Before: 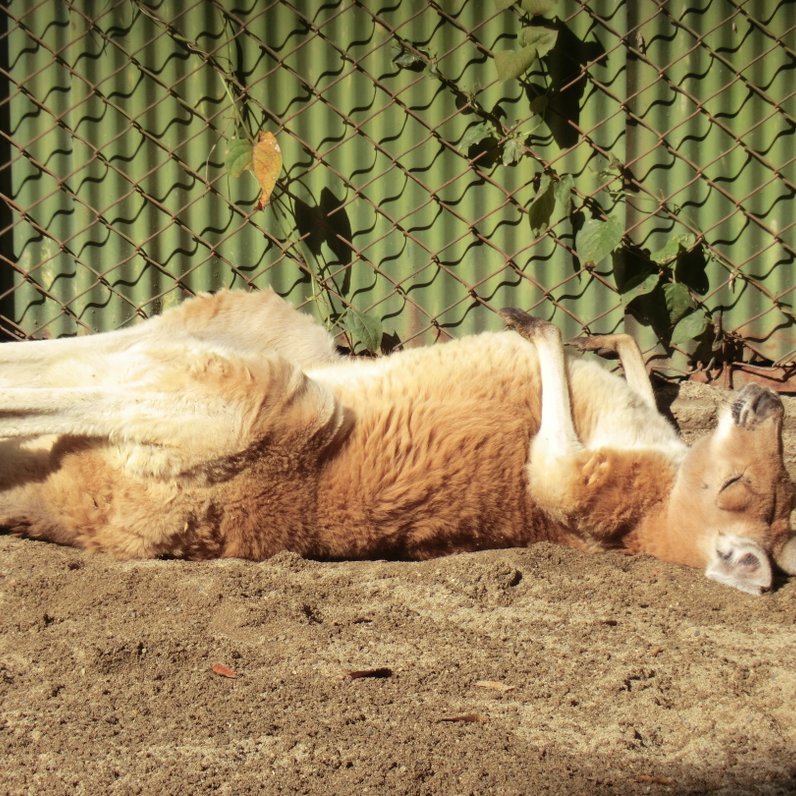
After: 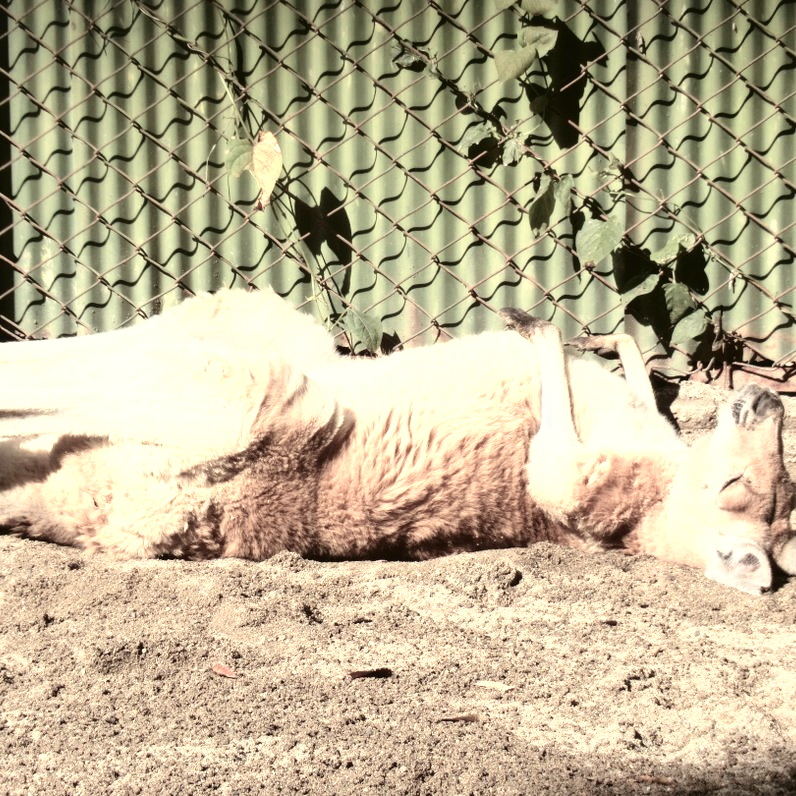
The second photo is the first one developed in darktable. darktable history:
tone curve: curves: ch0 [(0.003, 0.032) (0.037, 0.037) (0.142, 0.117) (0.279, 0.311) (0.405, 0.49) (0.526, 0.651) (0.722, 0.857) (0.875, 0.946) (1, 0.98)]; ch1 [(0, 0) (0.305, 0.325) (0.453, 0.437) (0.482, 0.473) (0.501, 0.498) (0.515, 0.523) (0.559, 0.591) (0.6, 0.659) (0.656, 0.71) (1, 1)]; ch2 [(0, 0) (0.323, 0.277) (0.424, 0.396) (0.479, 0.484) (0.499, 0.502) (0.515, 0.537) (0.564, 0.595) (0.644, 0.703) (0.742, 0.803) (1, 1)], color space Lab, independent channels, preserve colors none
color zones: curves: ch0 [(0, 0.6) (0.129, 0.585) (0.193, 0.596) (0.429, 0.5) (0.571, 0.5) (0.714, 0.5) (0.857, 0.5) (1, 0.6)]; ch1 [(0, 0.453) (0.112, 0.245) (0.213, 0.252) (0.429, 0.233) (0.571, 0.231) (0.683, 0.242) (0.857, 0.296) (1, 0.453)]
